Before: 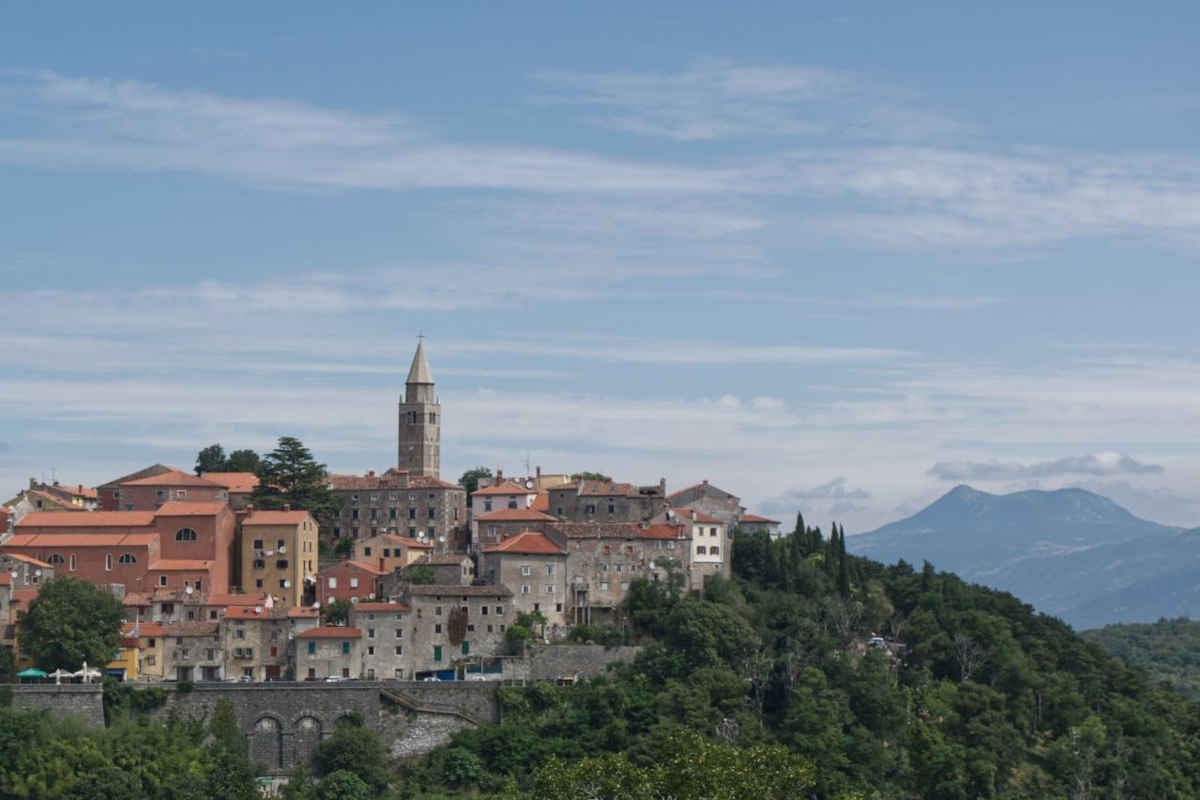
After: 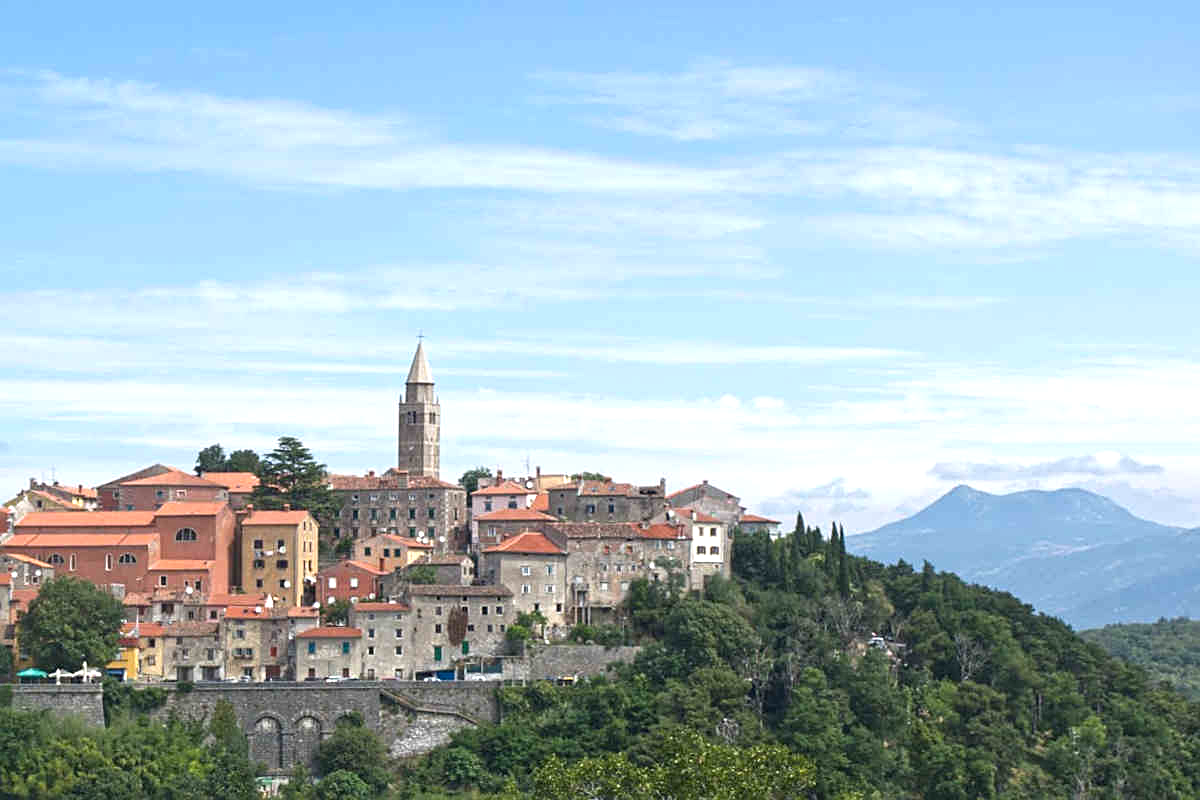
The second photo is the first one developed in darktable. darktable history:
color balance: output saturation 110%
exposure: exposure 1 EV, compensate highlight preservation false
sharpen: on, module defaults
